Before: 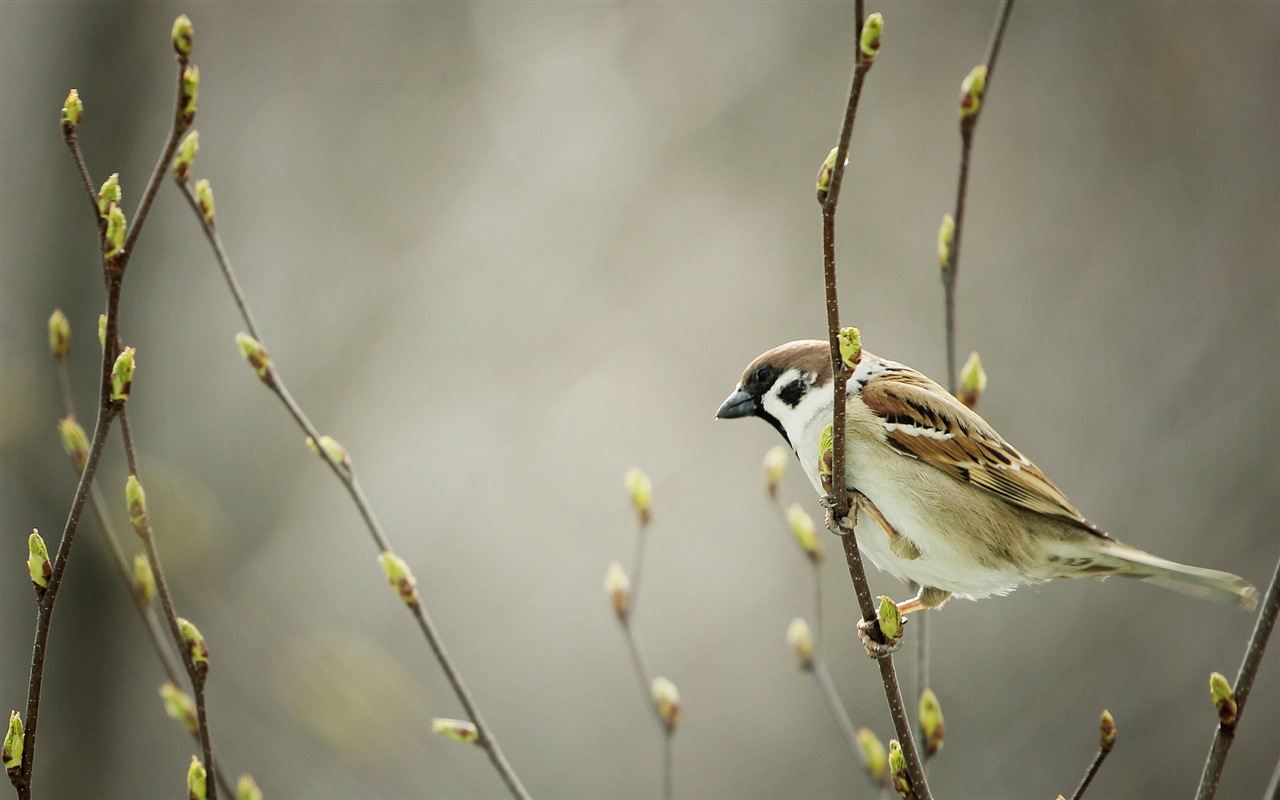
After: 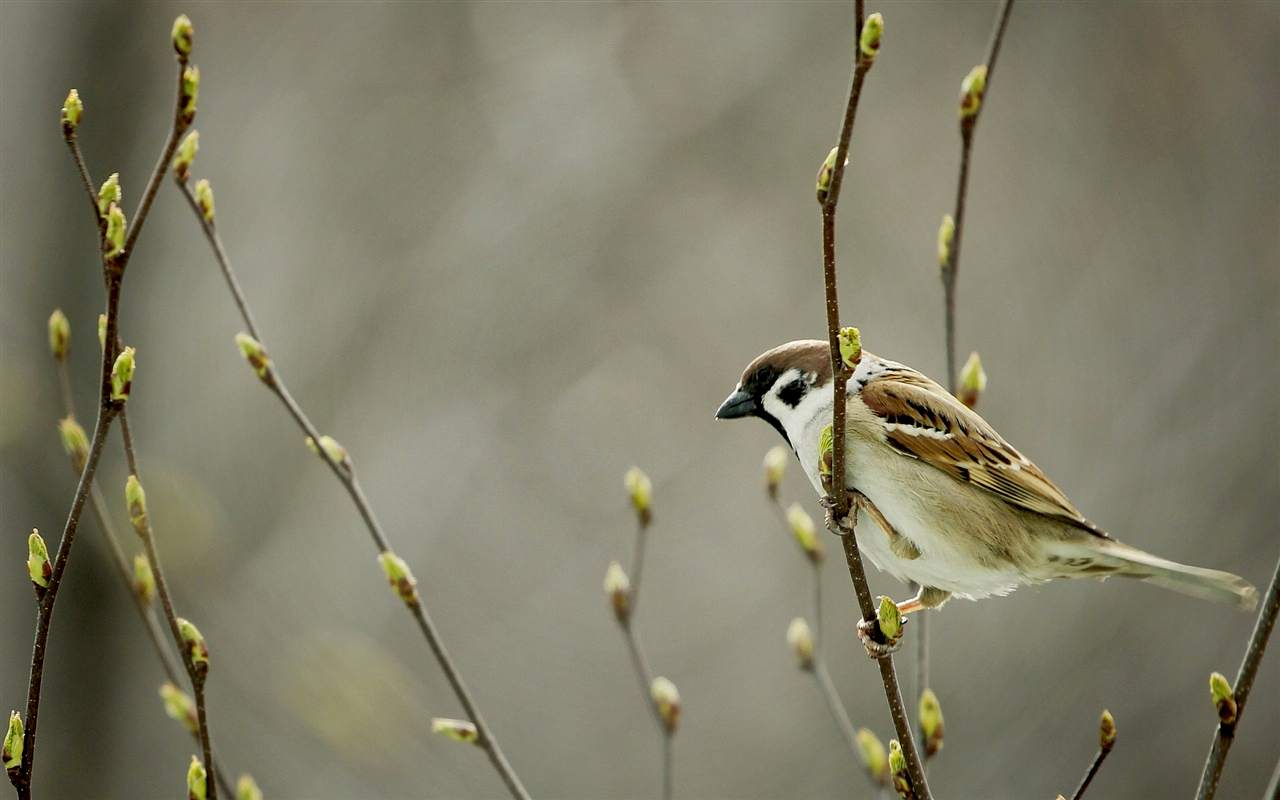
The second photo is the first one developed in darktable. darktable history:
tone equalizer: edges refinement/feathering 500, mask exposure compensation -1.57 EV, preserve details no
shadows and highlights: shadows 19.36, highlights -85.14, soften with gaussian
exposure: black level correction 0.011, compensate highlight preservation false
